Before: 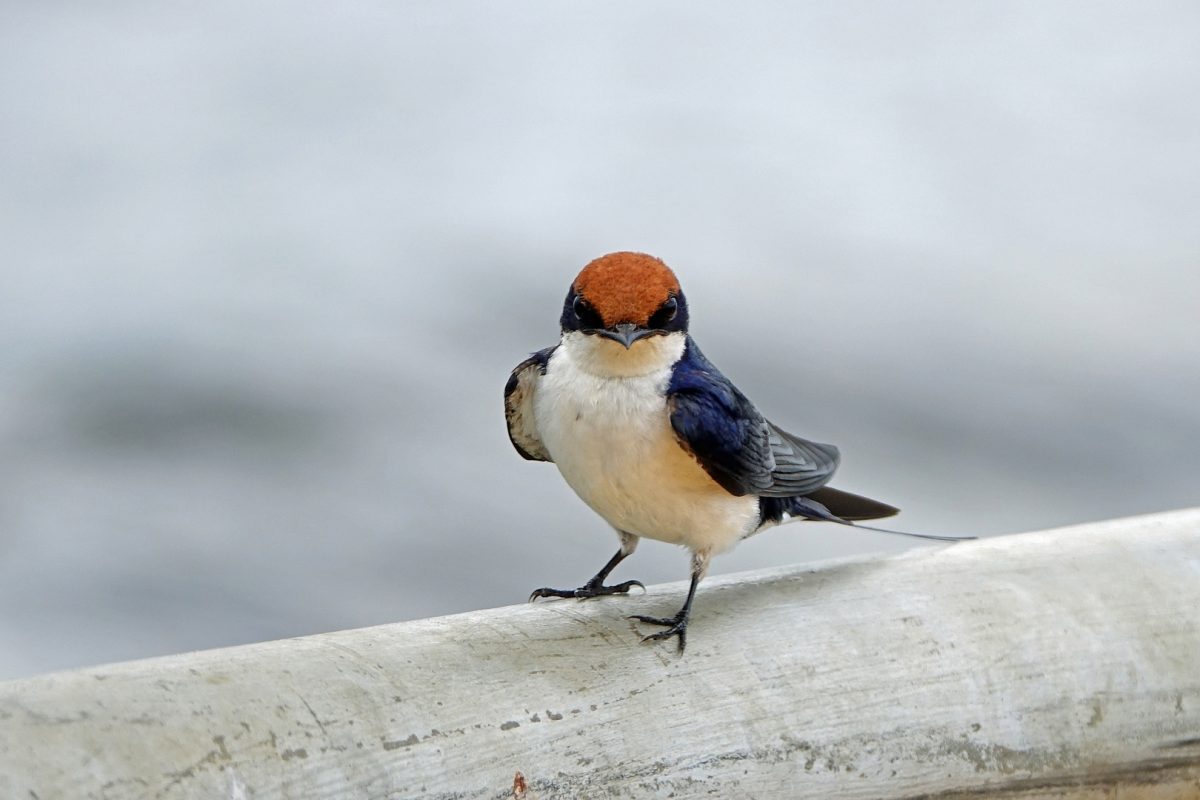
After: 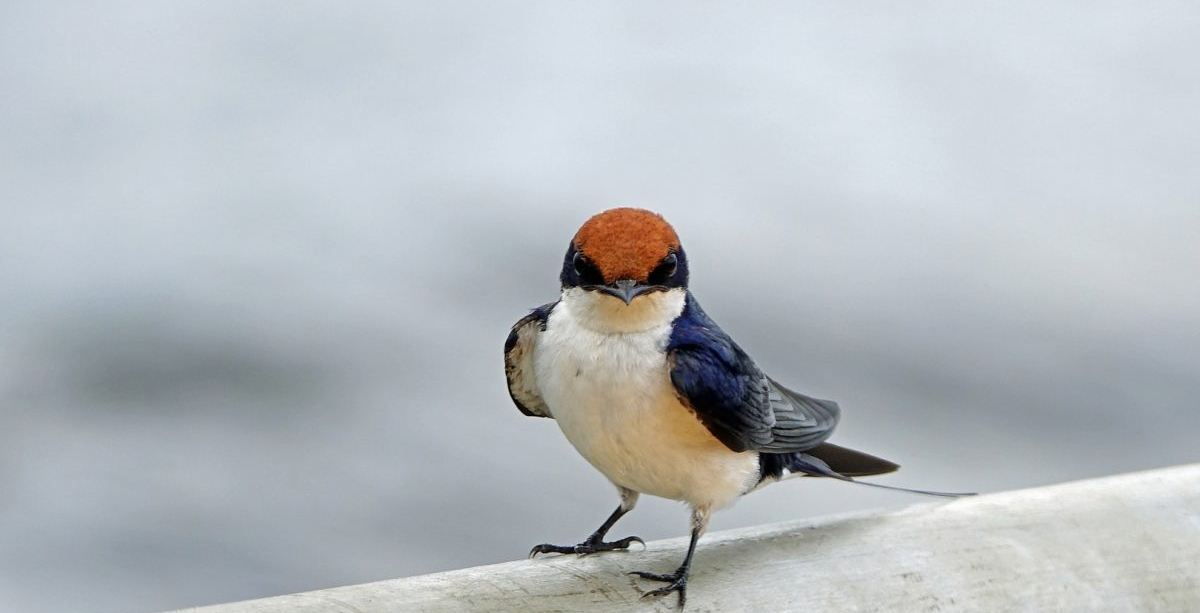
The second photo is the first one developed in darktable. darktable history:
crop: top 5.613%, bottom 17.715%
